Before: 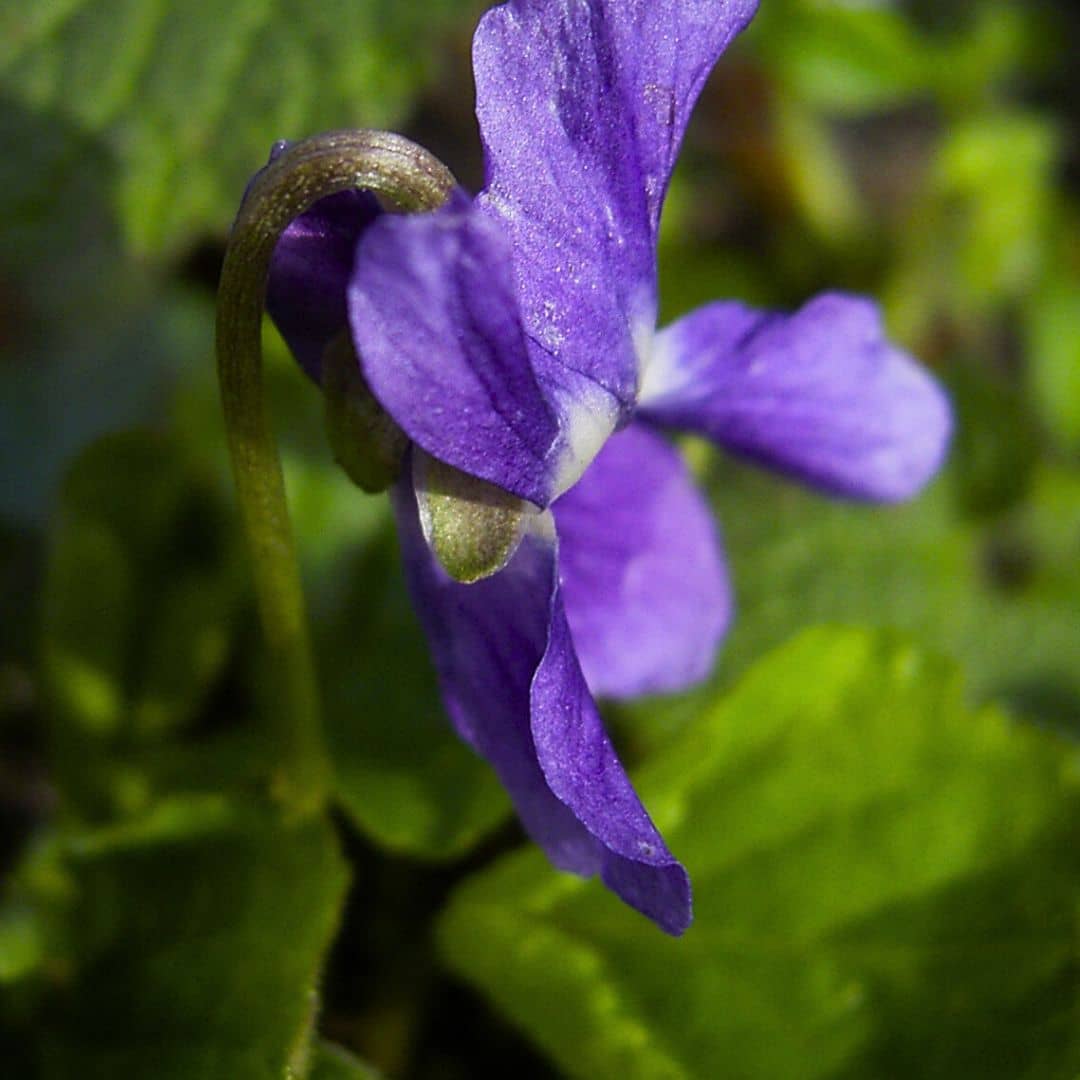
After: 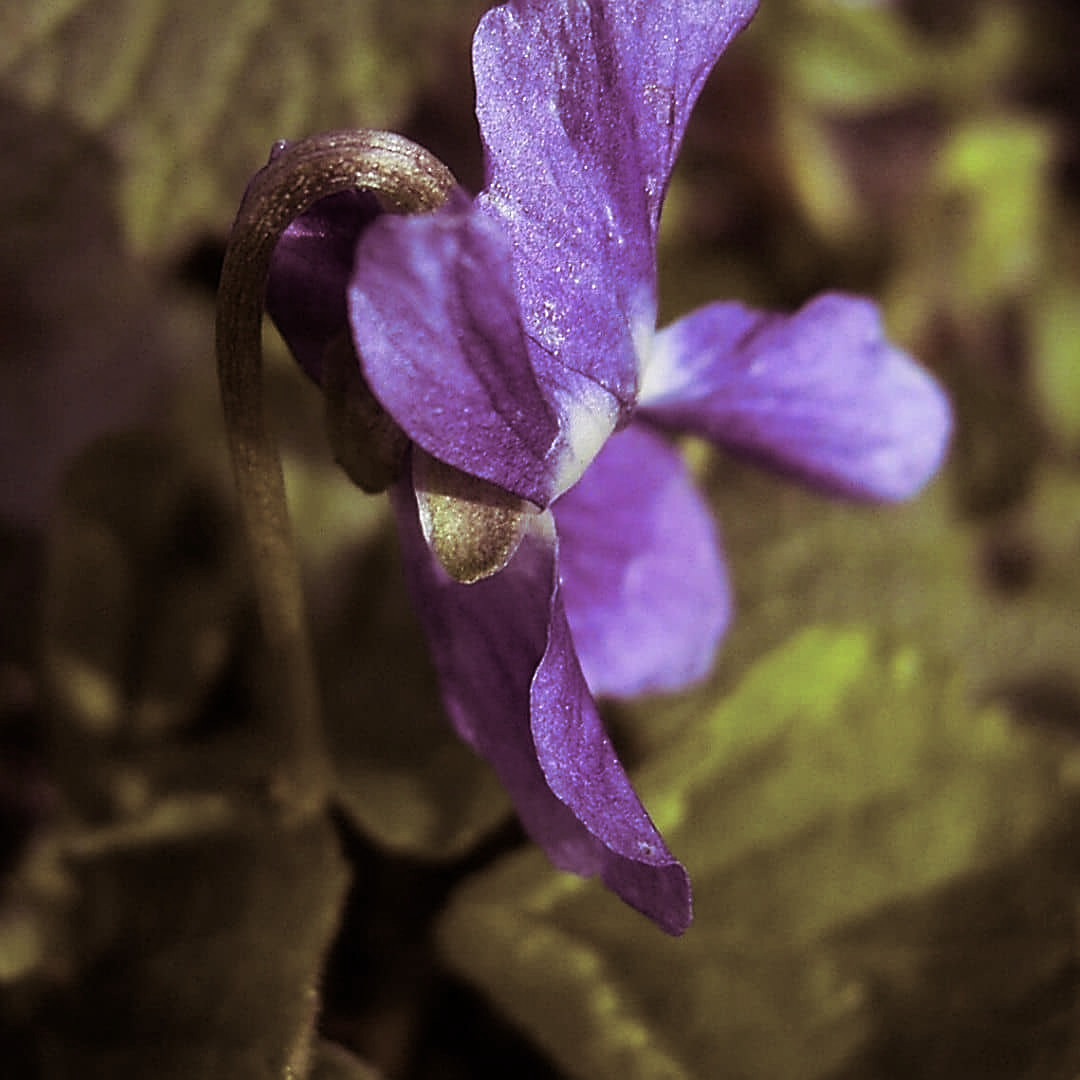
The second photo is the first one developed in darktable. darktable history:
contrast brightness saturation: contrast 0.11, saturation -0.17
sharpen: on, module defaults
split-toning: shadows › saturation 0.41, highlights › saturation 0, compress 33.55%
